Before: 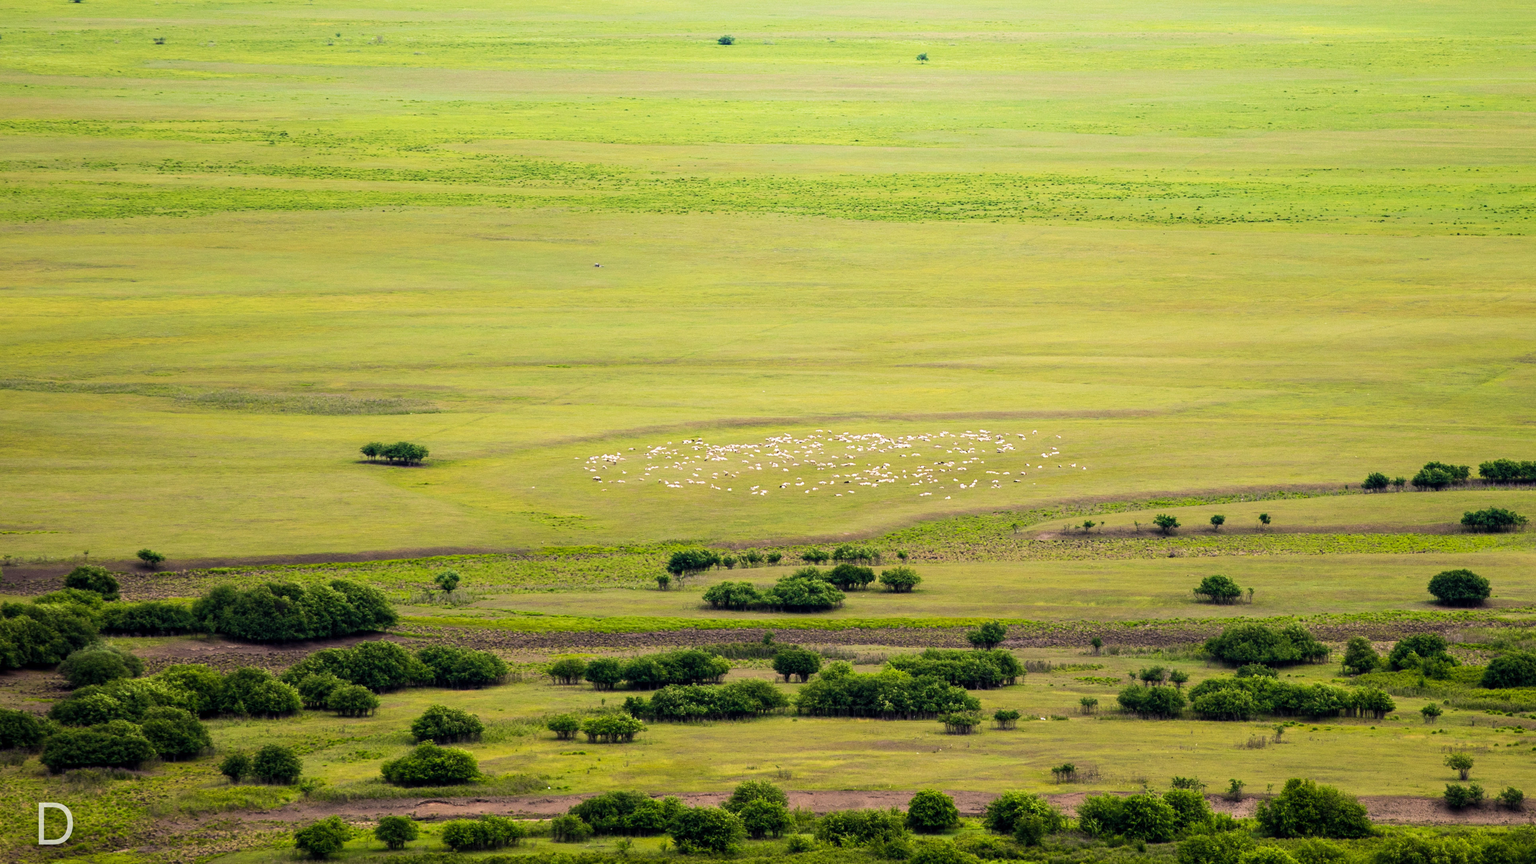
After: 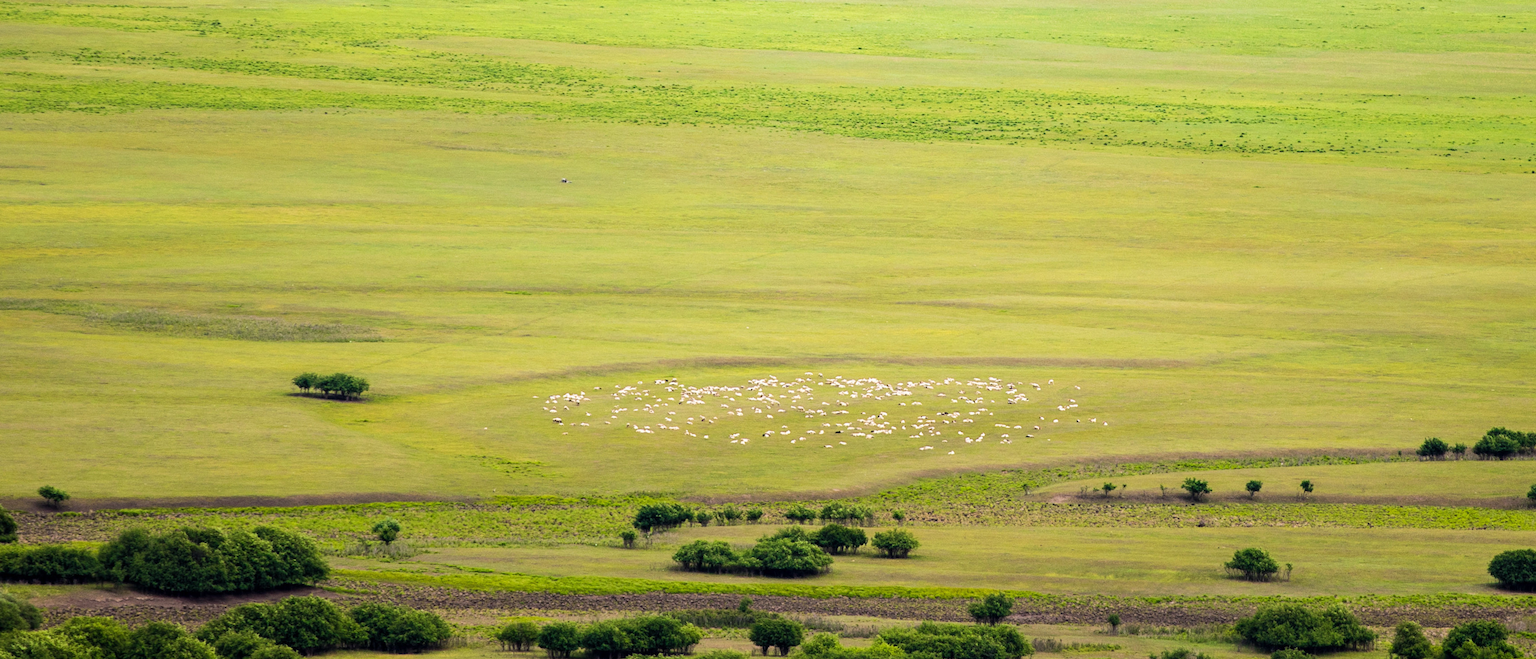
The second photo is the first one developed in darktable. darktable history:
crop: left 5.596%, top 10.314%, right 3.534%, bottom 19.395%
rotate and perspective: rotation 1.57°, crop left 0.018, crop right 0.982, crop top 0.039, crop bottom 0.961
